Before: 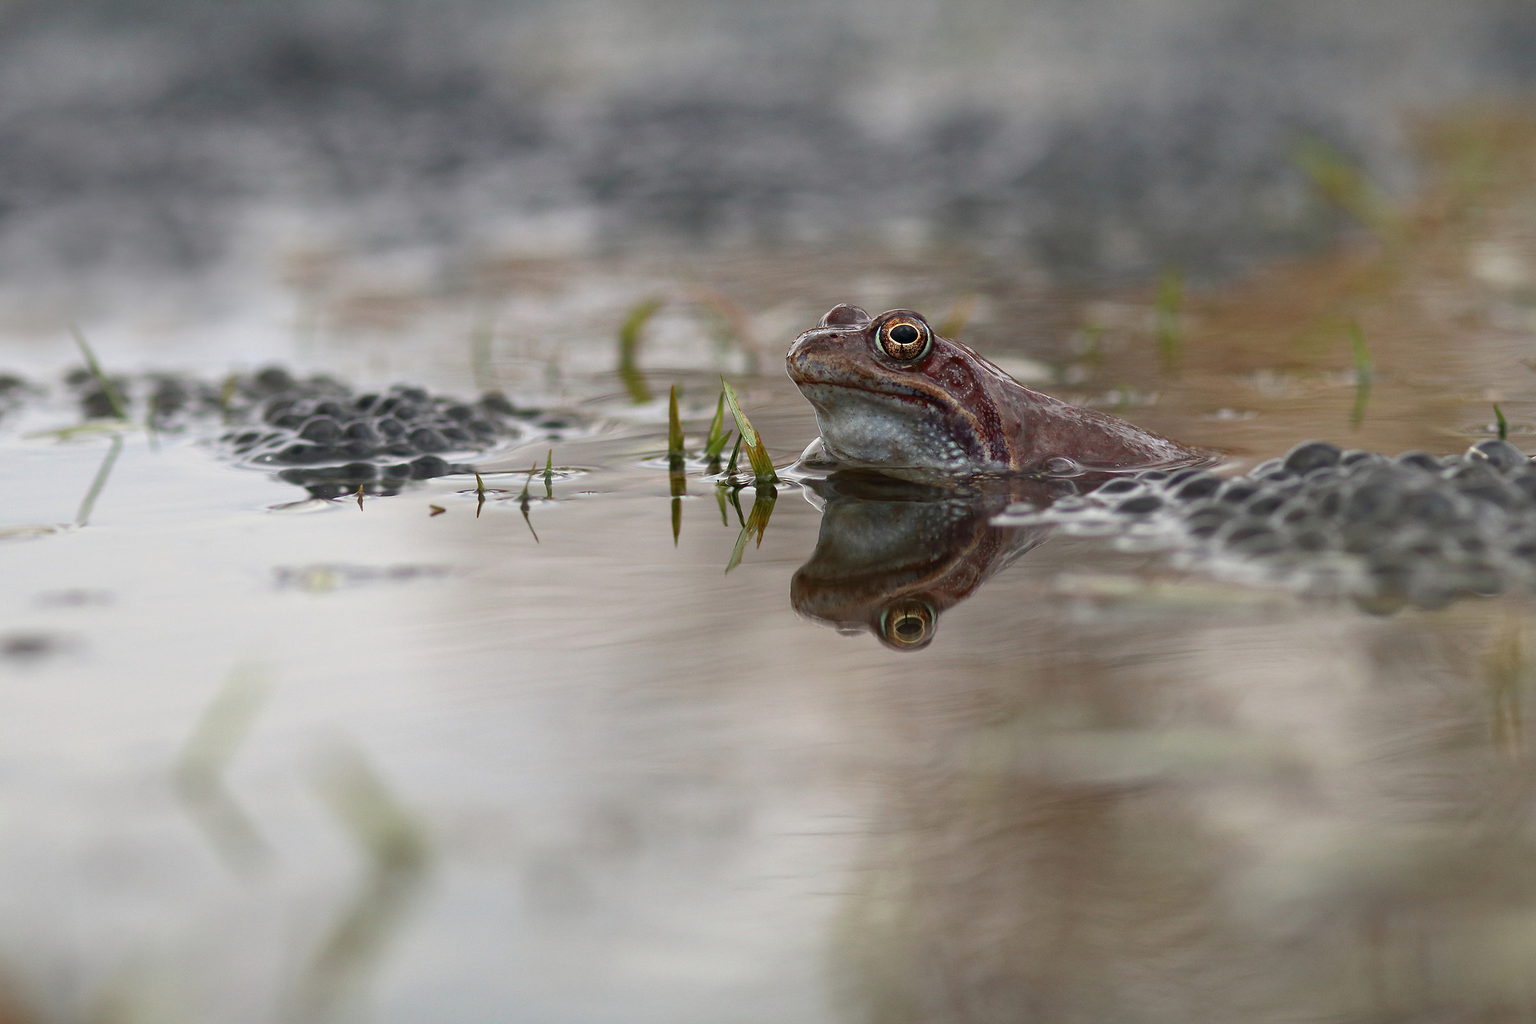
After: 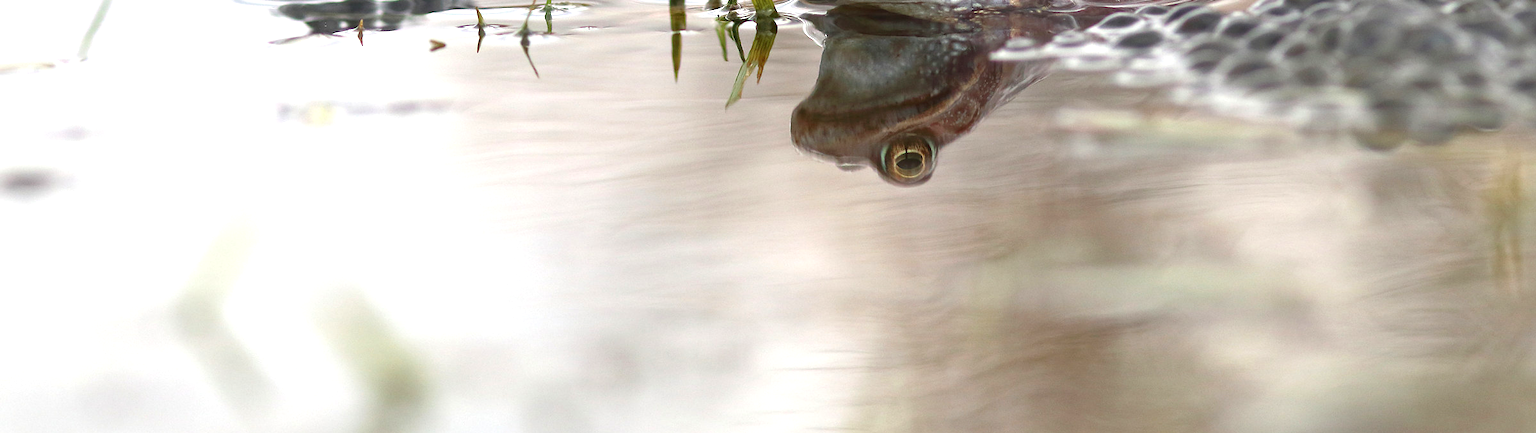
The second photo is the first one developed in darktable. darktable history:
crop: top 45.499%, bottom 12.109%
exposure: black level correction 0, exposure 0.935 EV, compensate highlight preservation false
